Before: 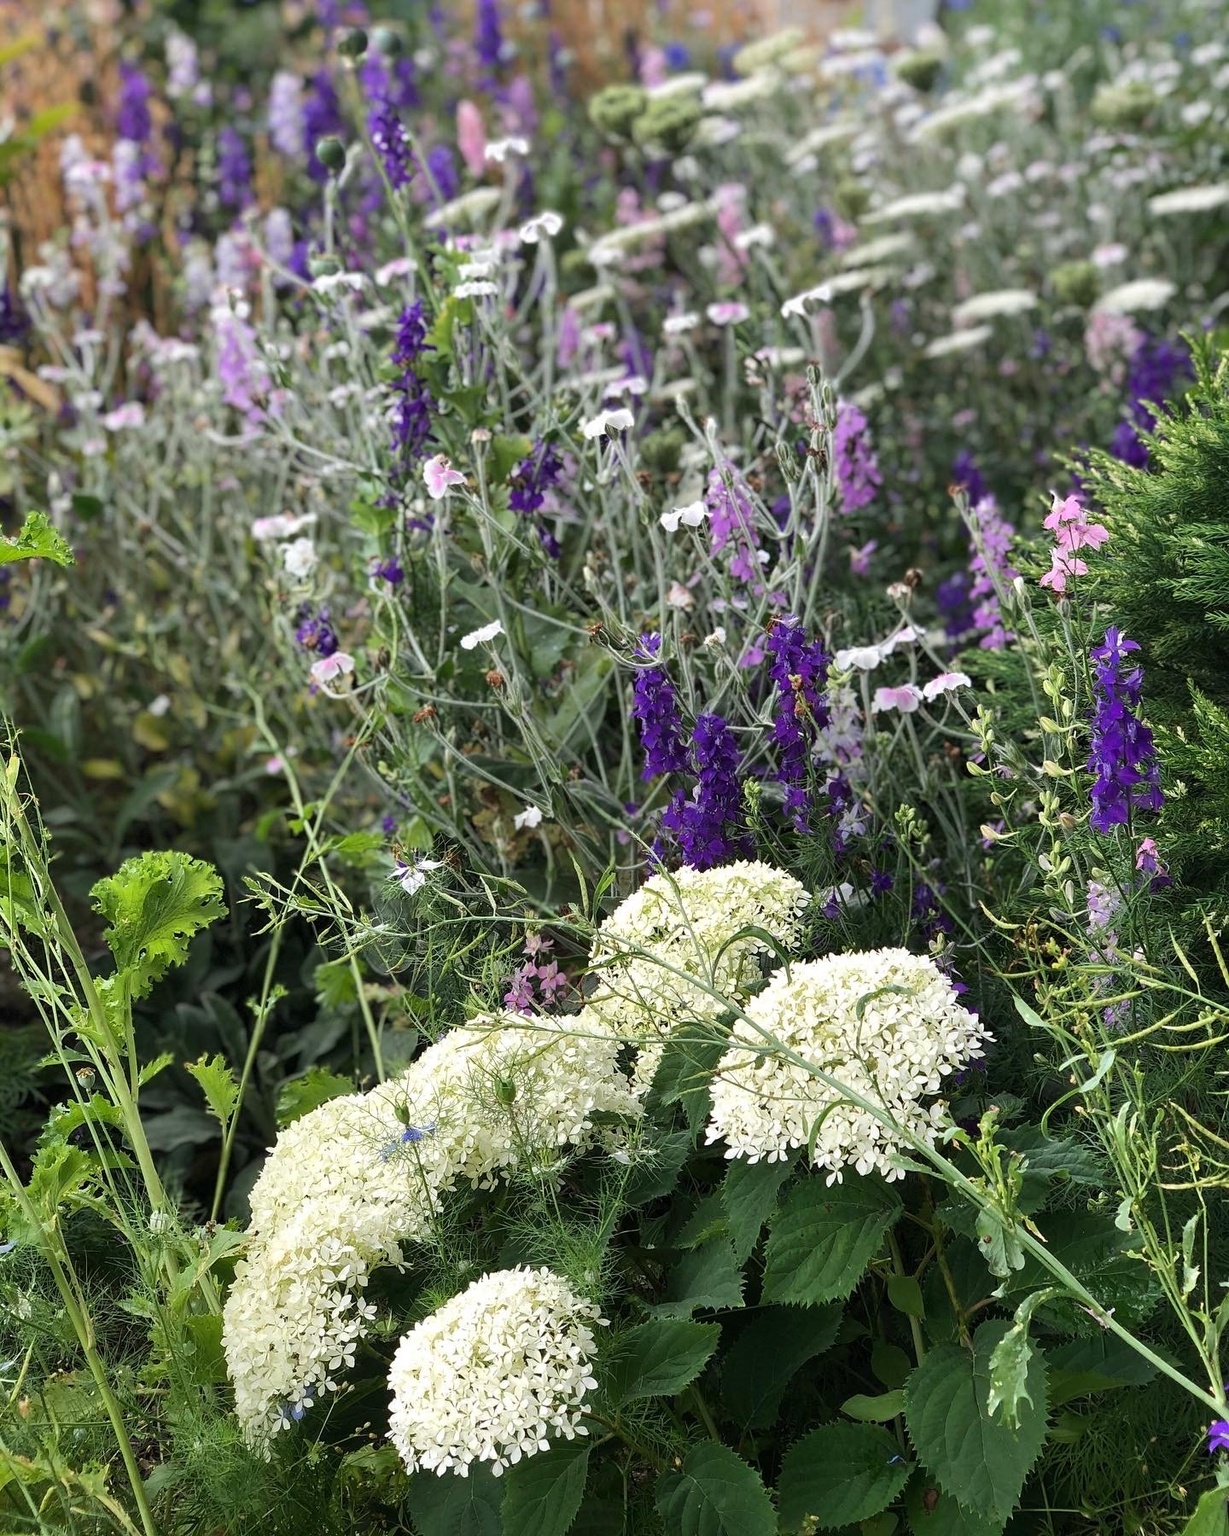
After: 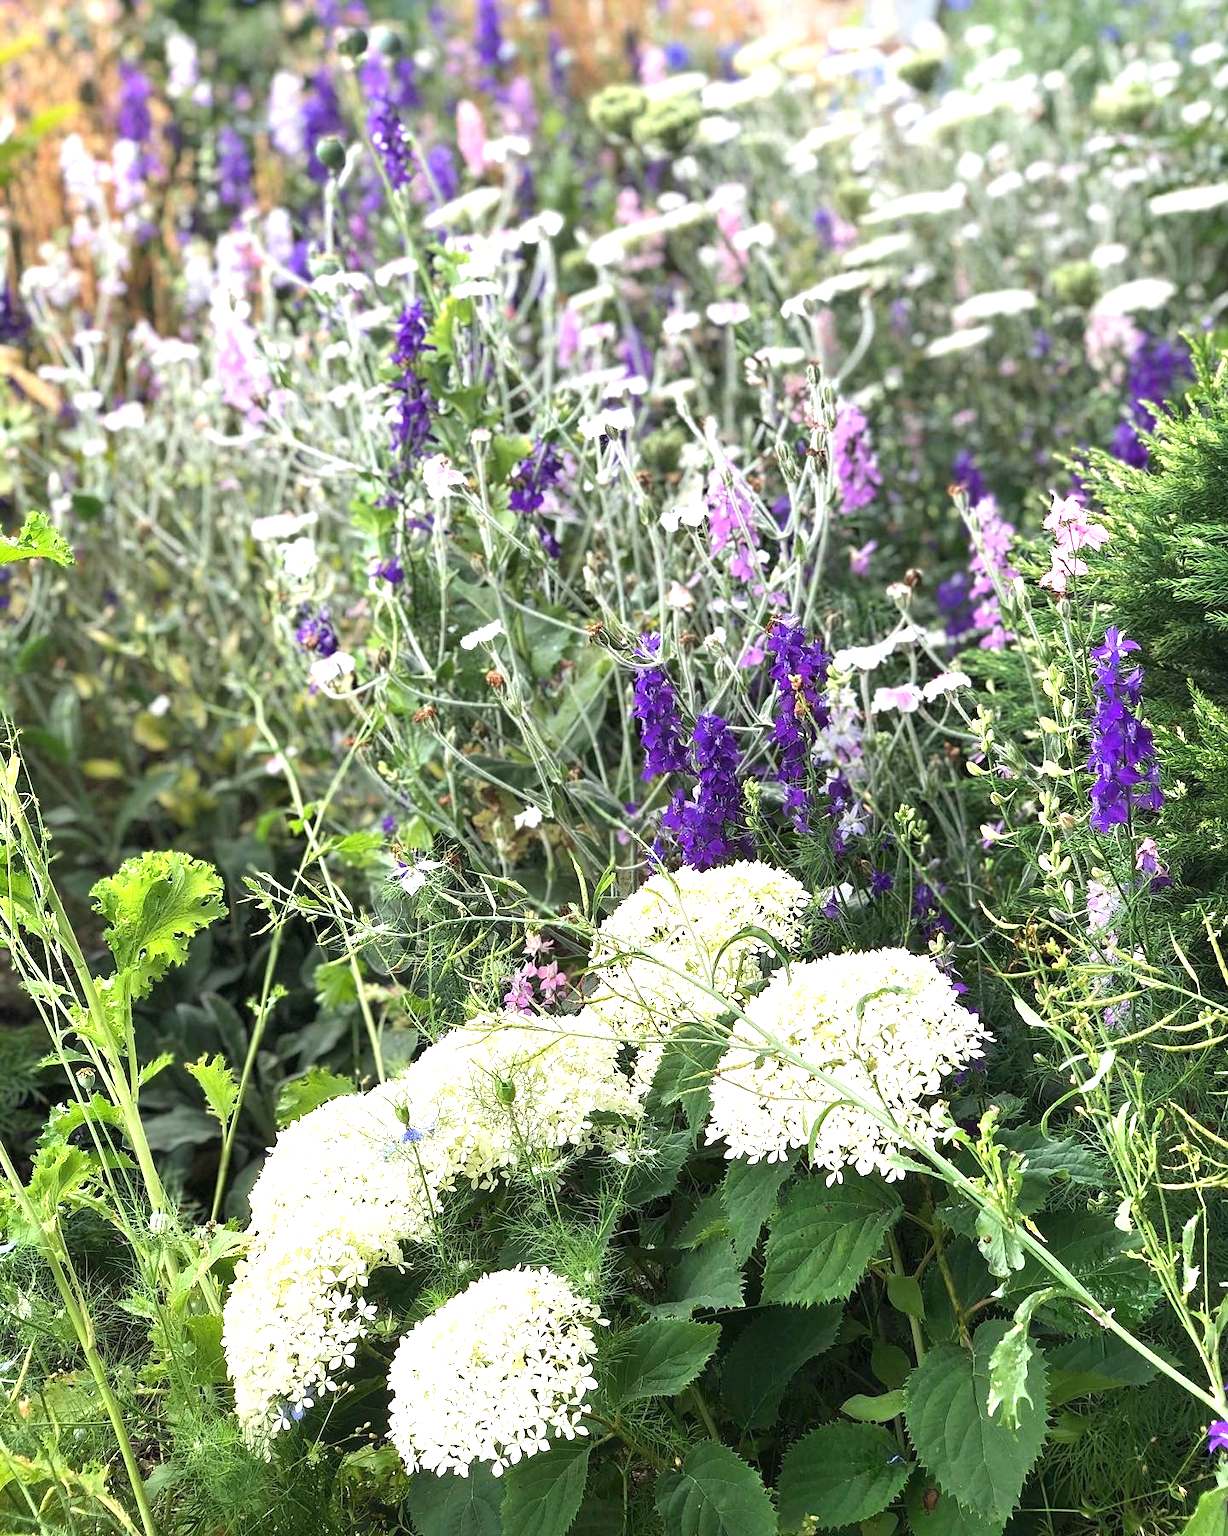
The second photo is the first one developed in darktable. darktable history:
exposure: black level correction 0, exposure 1.17 EV, compensate highlight preservation false
